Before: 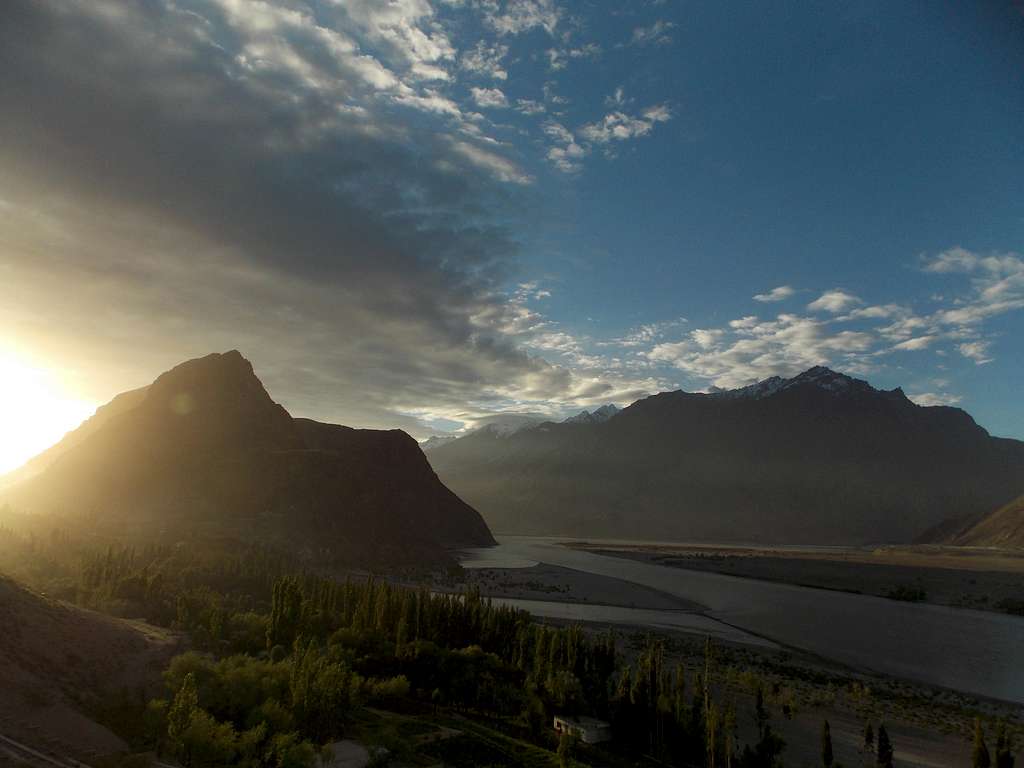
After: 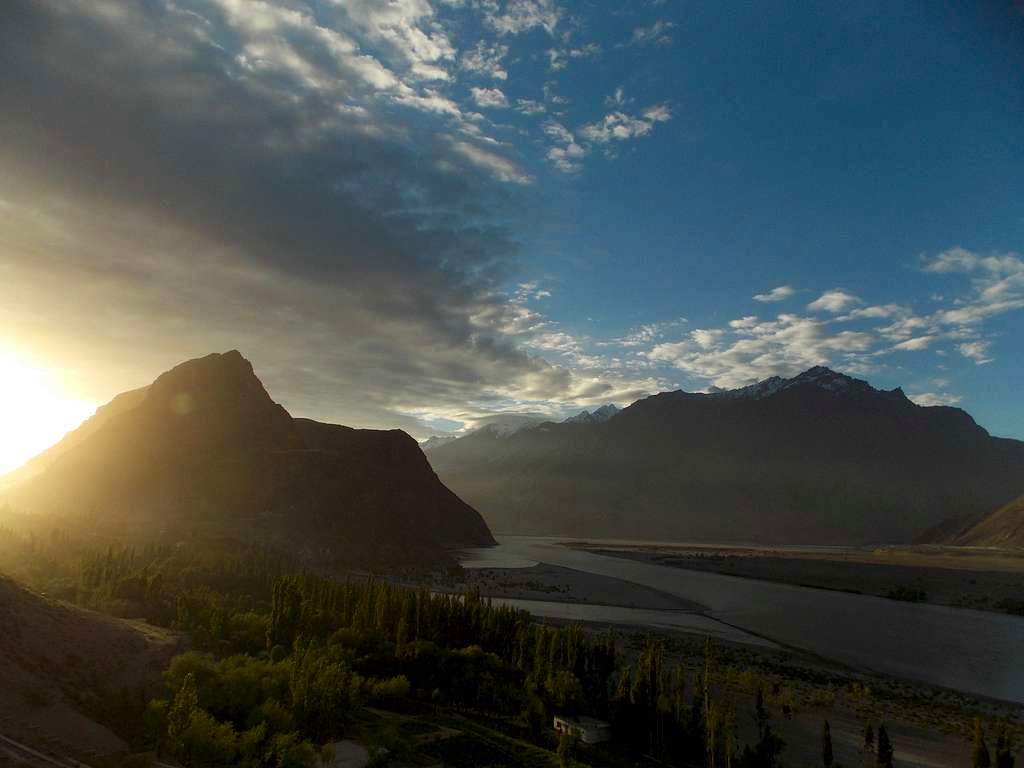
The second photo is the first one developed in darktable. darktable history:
contrast brightness saturation: contrast 0.082, saturation 0.196
